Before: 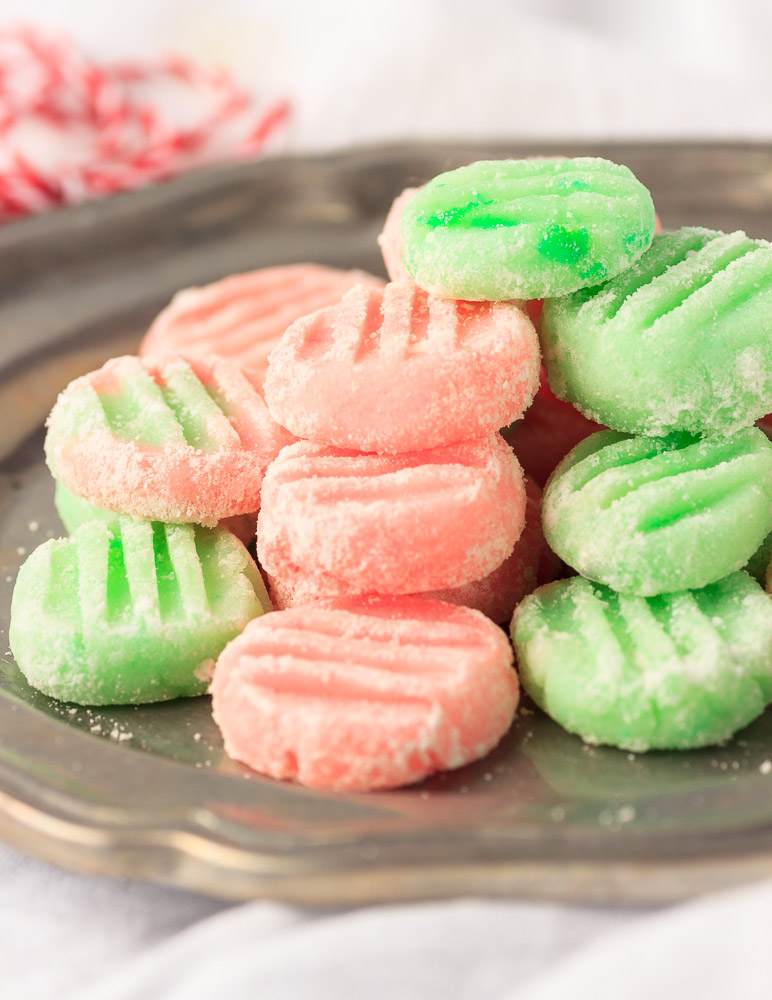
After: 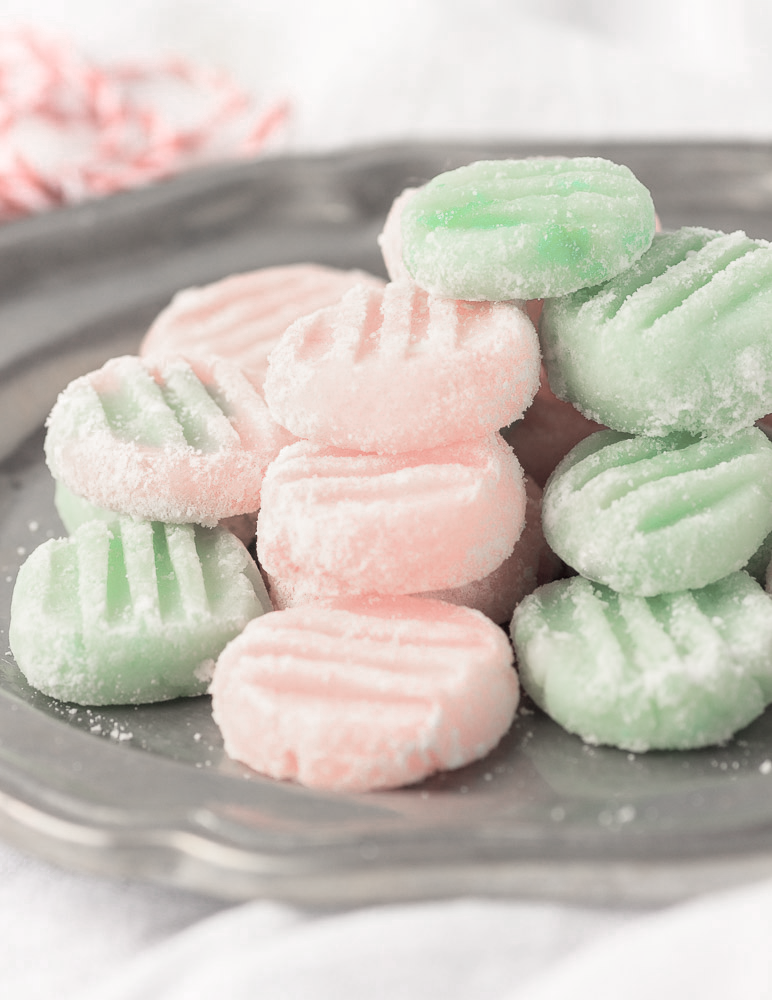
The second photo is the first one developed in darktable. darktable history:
contrast brightness saturation: brightness 0.136
color zones: curves: ch0 [(0, 0.613) (0.01, 0.613) (0.245, 0.448) (0.498, 0.529) (0.642, 0.665) (0.879, 0.777) (0.99, 0.613)]; ch1 [(0, 0.272) (0.219, 0.127) (0.724, 0.346)]
